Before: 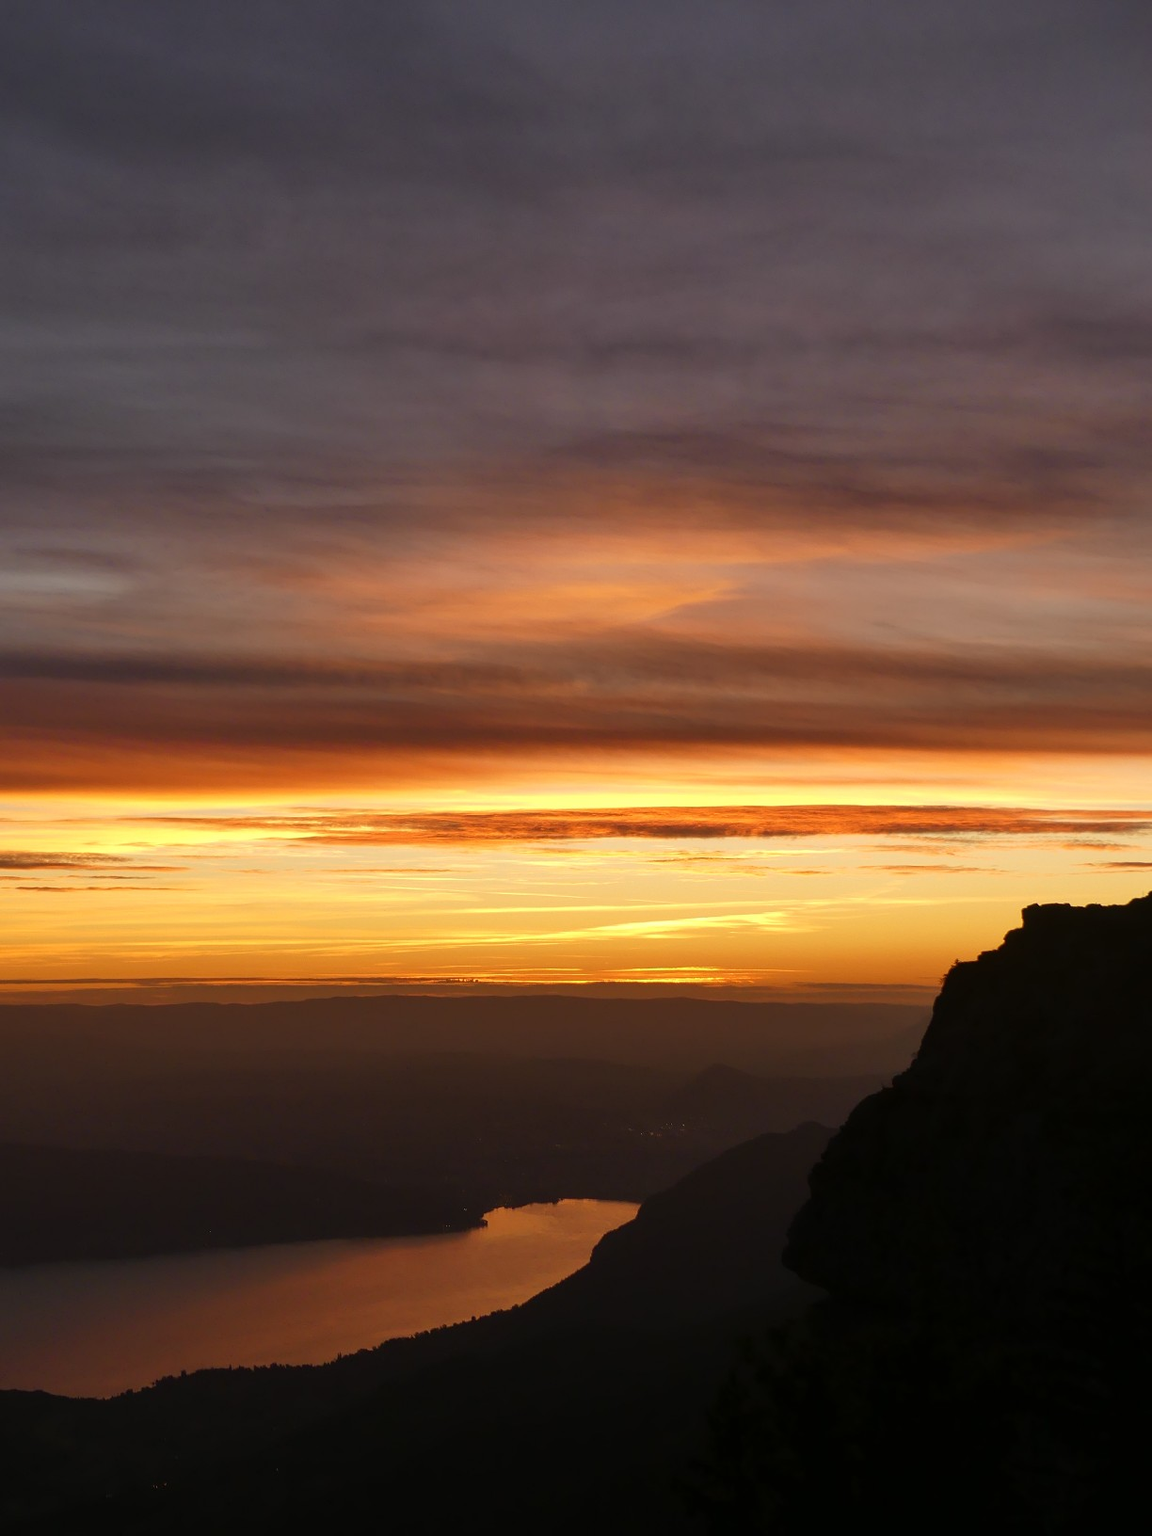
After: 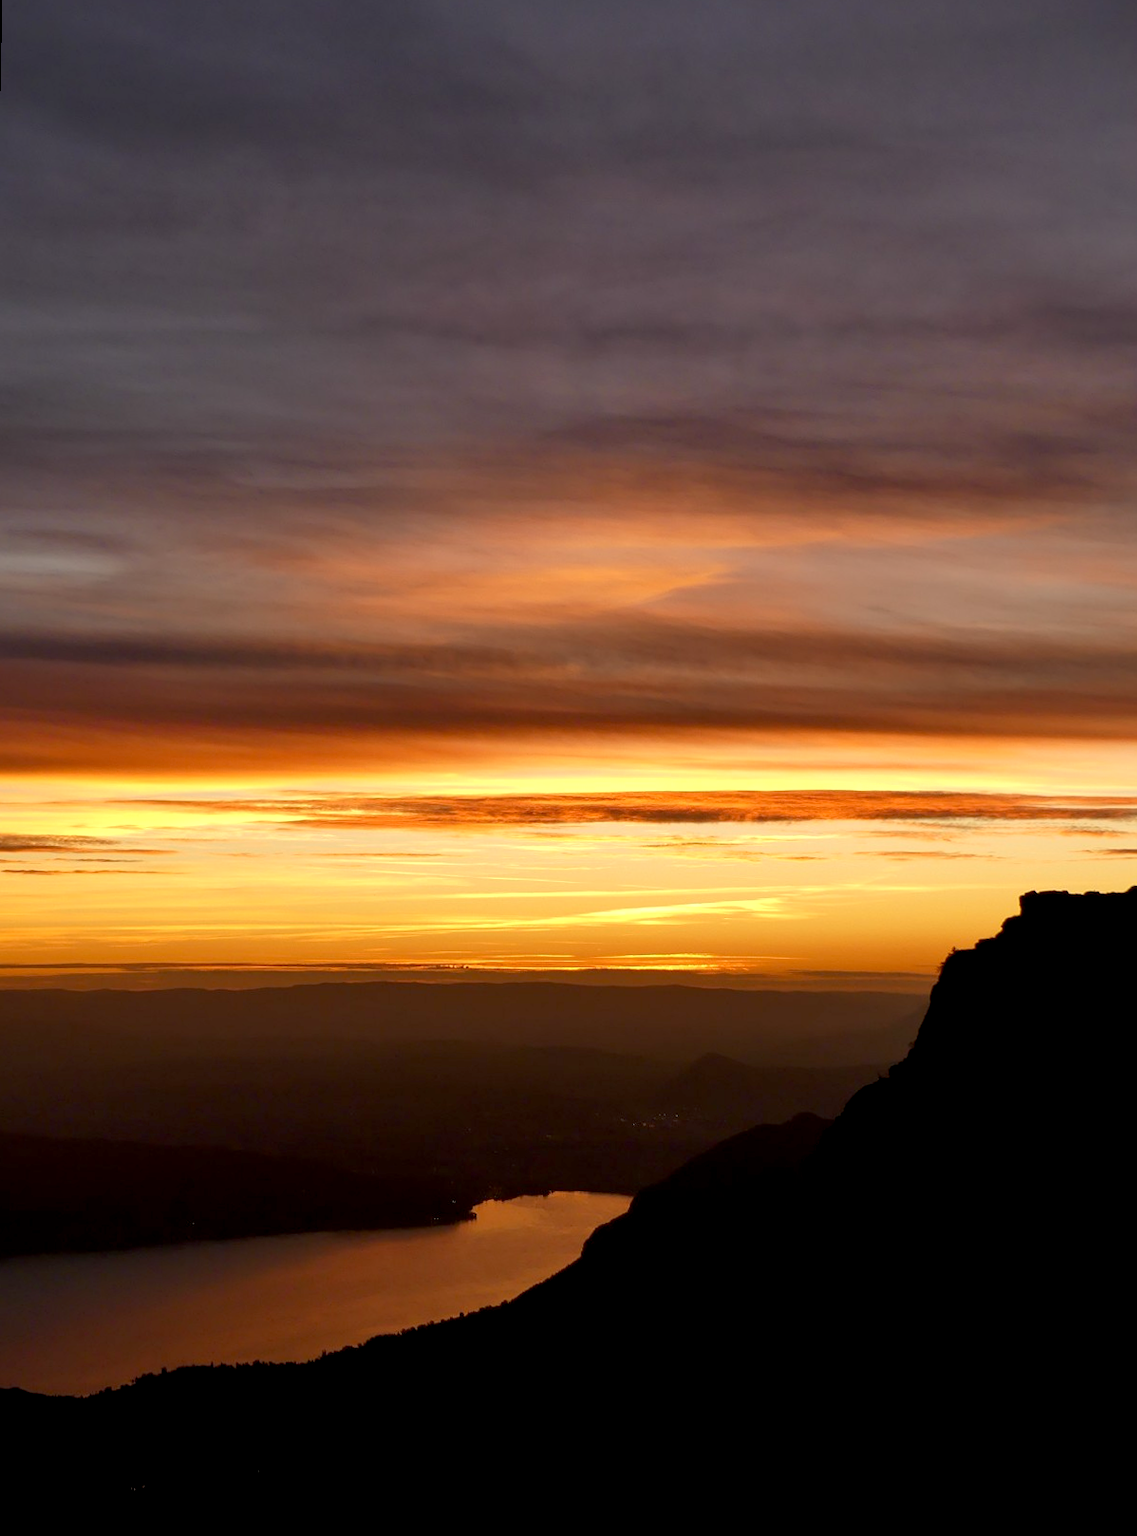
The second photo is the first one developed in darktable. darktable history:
rotate and perspective: rotation 0.226°, lens shift (vertical) -0.042, crop left 0.023, crop right 0.982, crop top 0.006, crop bottom 0.994
exposure: black level correction 0.009, exposure 0.119 EV, compensate highlight preservation false
